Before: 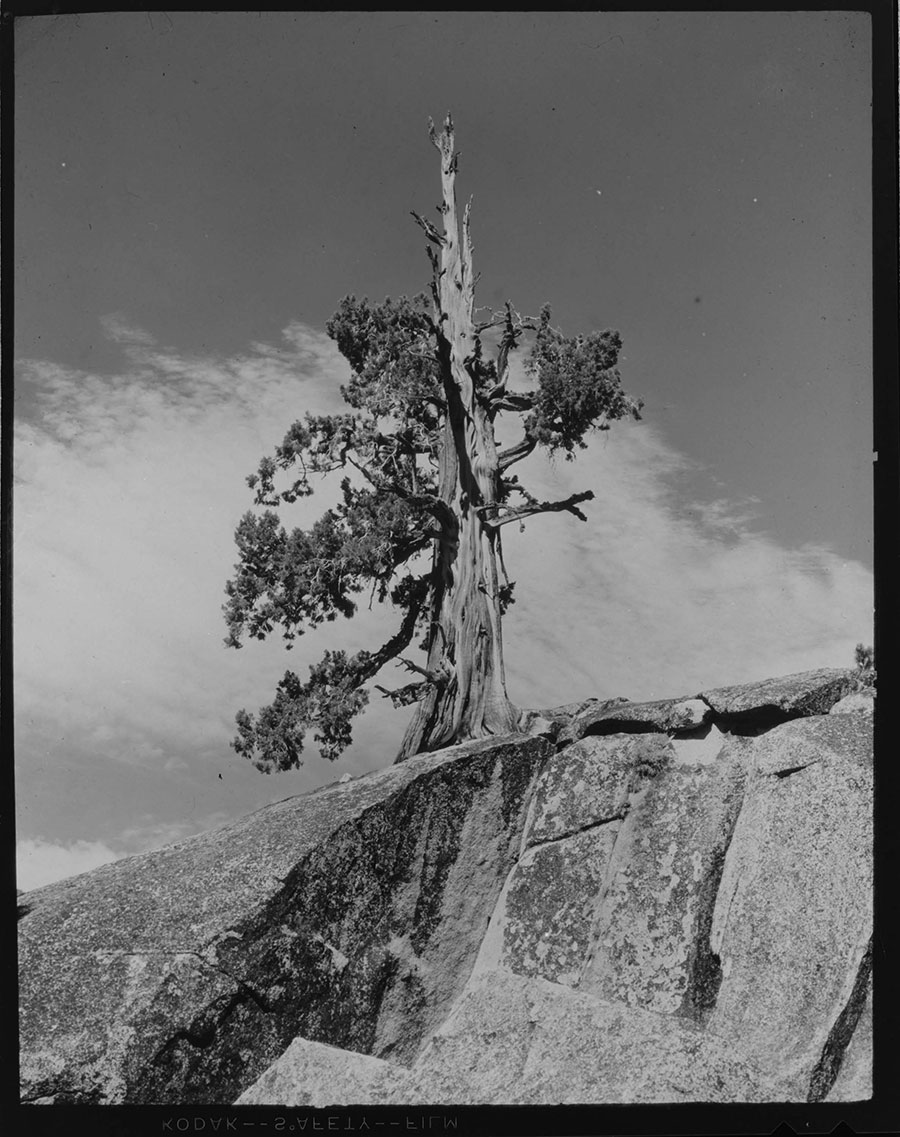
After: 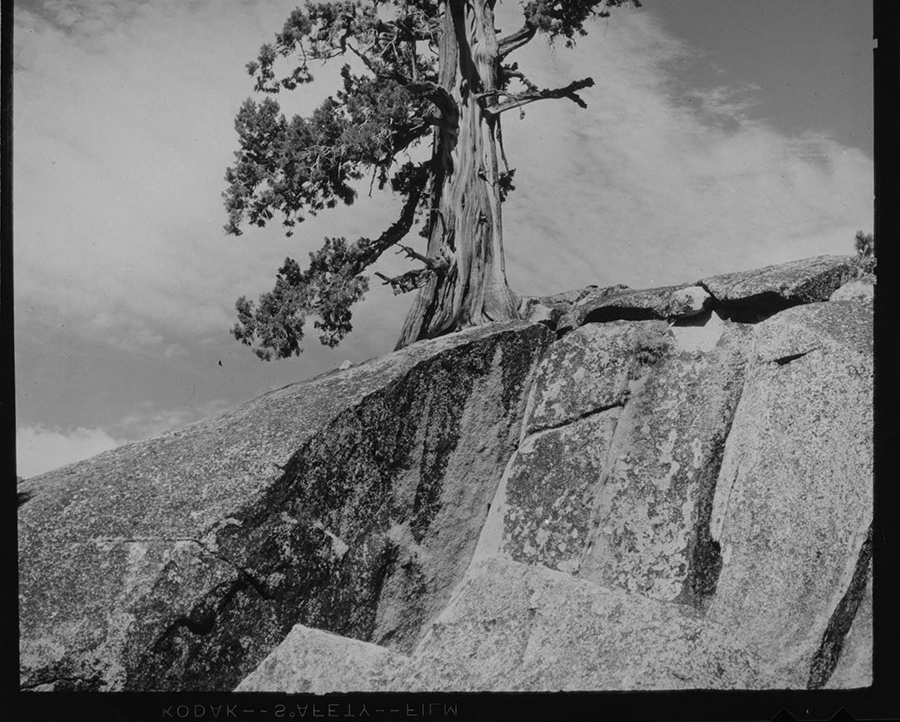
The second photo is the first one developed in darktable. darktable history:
crop and rotate: top 36.414%
color zones: curves: ch0 [(0.018, 0.548) (0.197, 0.654) (0.425, 0.447) (0.605, 0.658) (0.732, 0.579)]; ch1 [(0.105, 0.531) (0.224, 0.531) (0.386, 0.39) (0.618, 0.456) (0.732, 0.456) (0.956, 0.421)]; ch2 [(0.039, 0.583) (0.215, 0.465) (0.399, 0.544) (0.465, 0.548) (0.614, 0.447) (0.724, 0.43) (0.882, 0.623) (0.956, 0.632)]
vignetting: brightness -0.291, automatic ratio true
